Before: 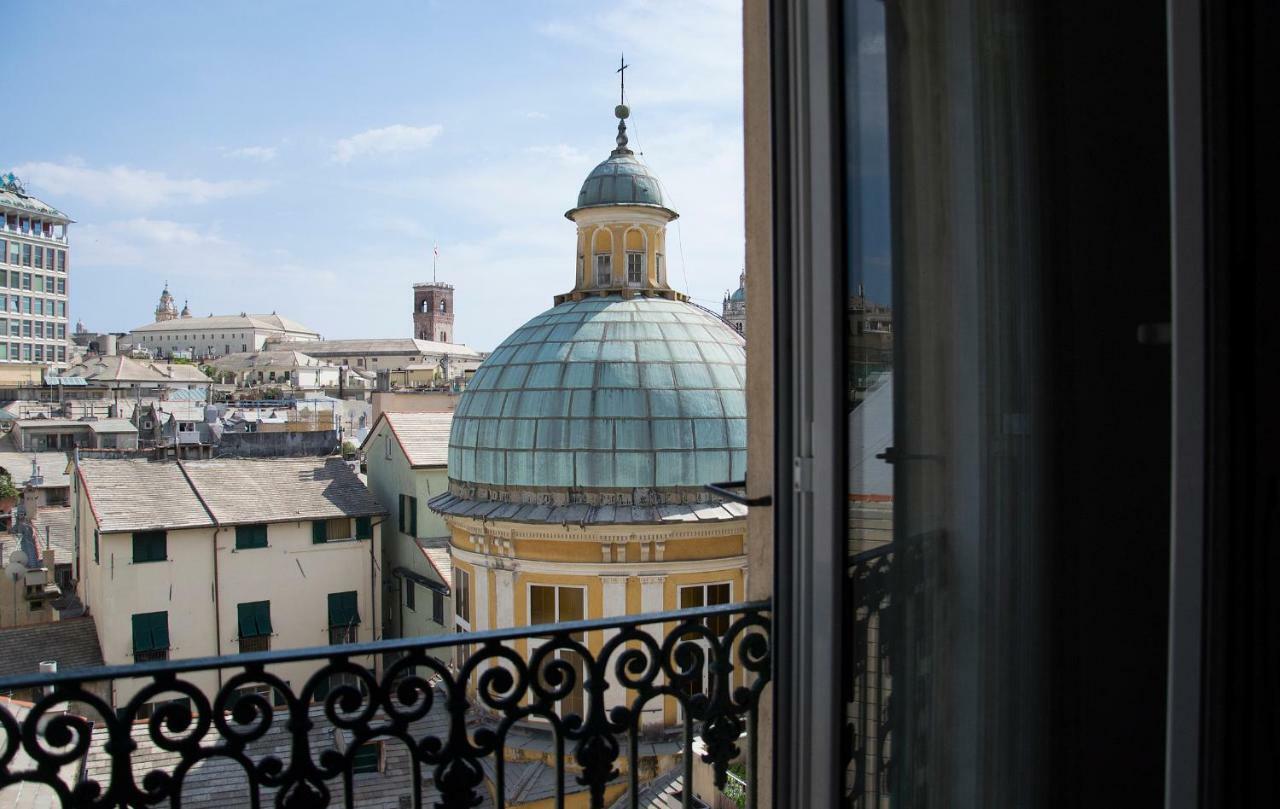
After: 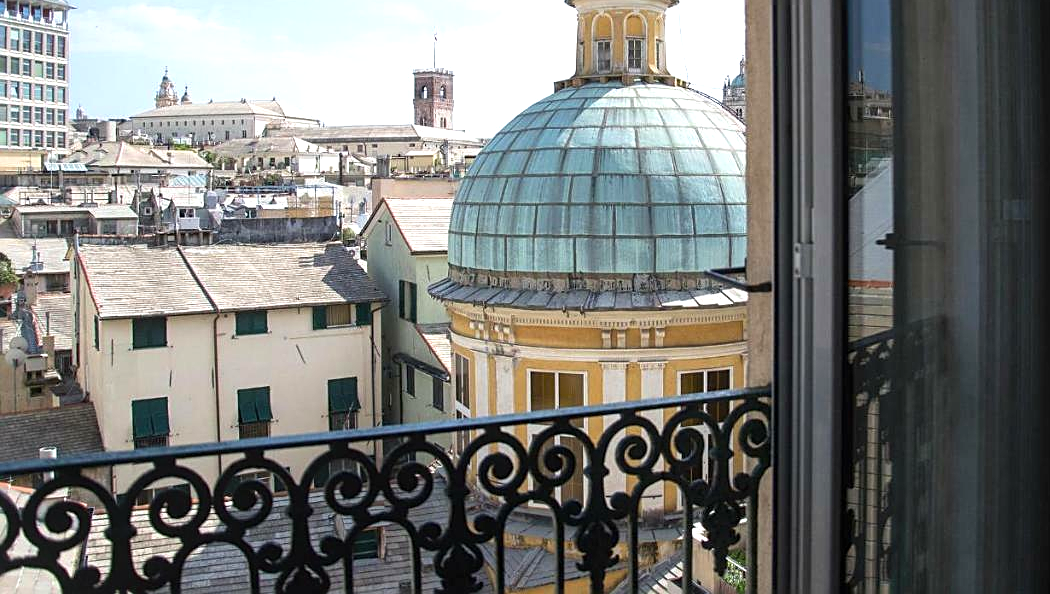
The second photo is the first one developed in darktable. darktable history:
sharpen: on, module defaults
local contrast: detail 110%
exposure: black level correction 0, exposure 0.7 EV, compensate exposure bias true, compensate highlight preservation false
crop: top 26.531%, right 17.959%
